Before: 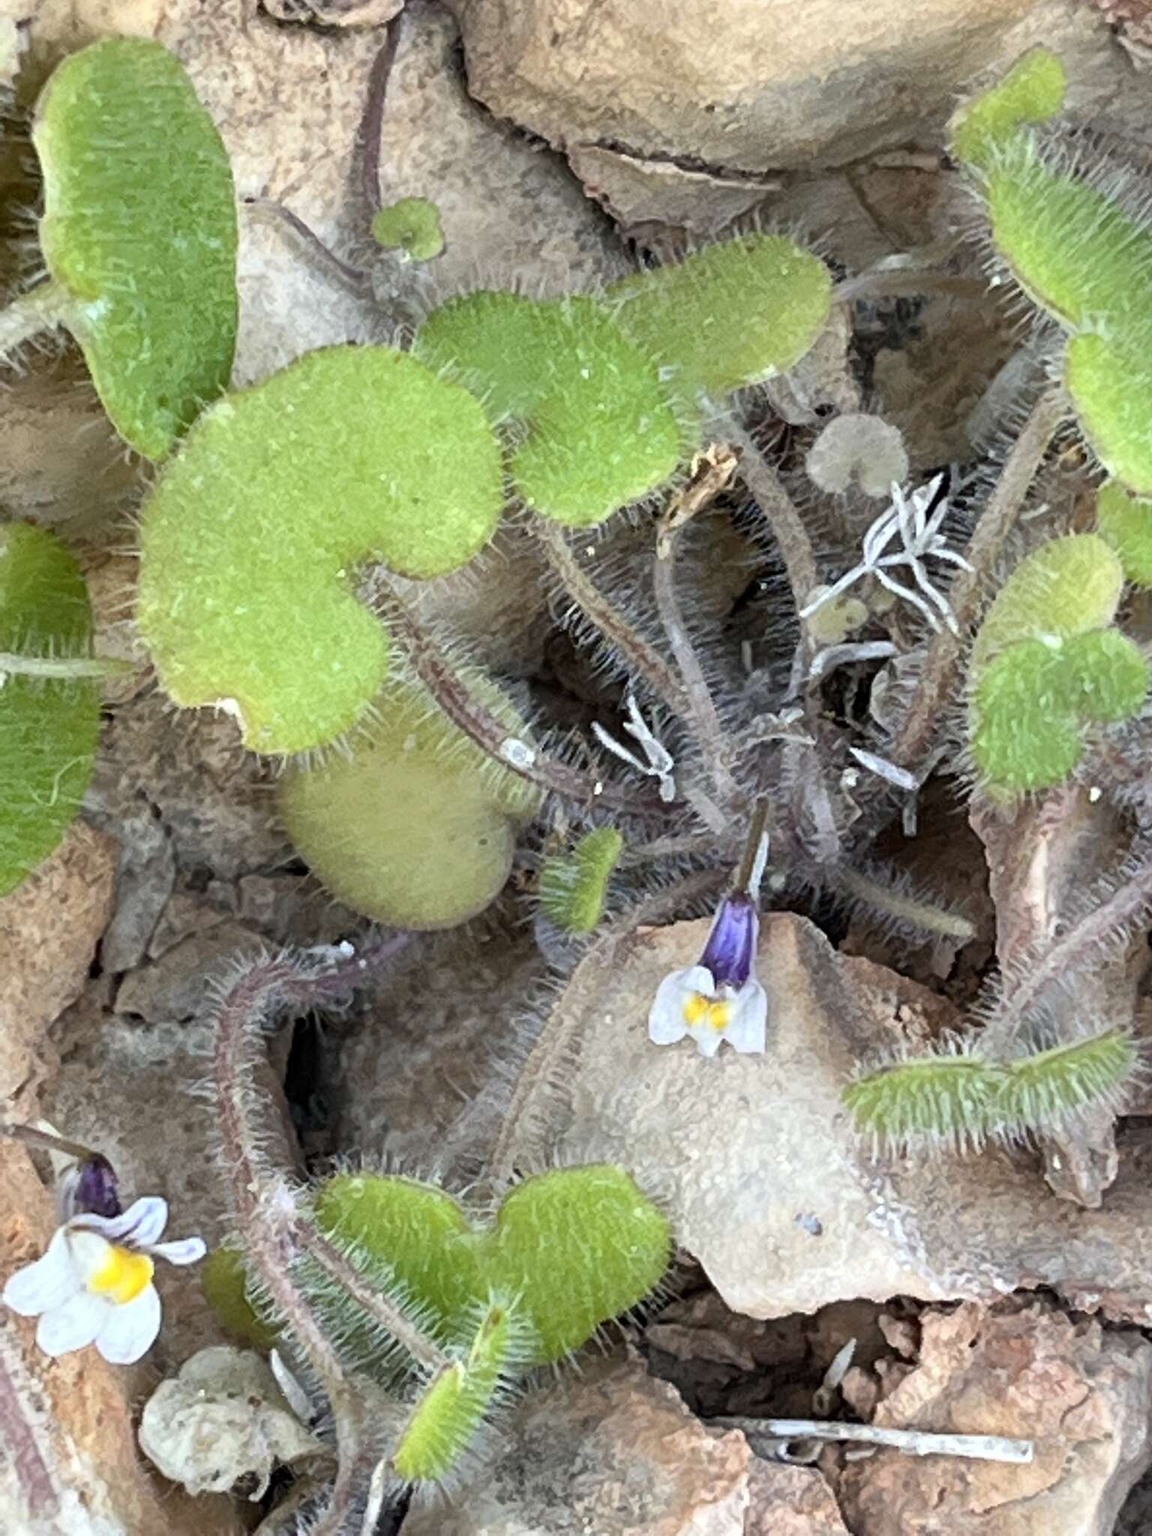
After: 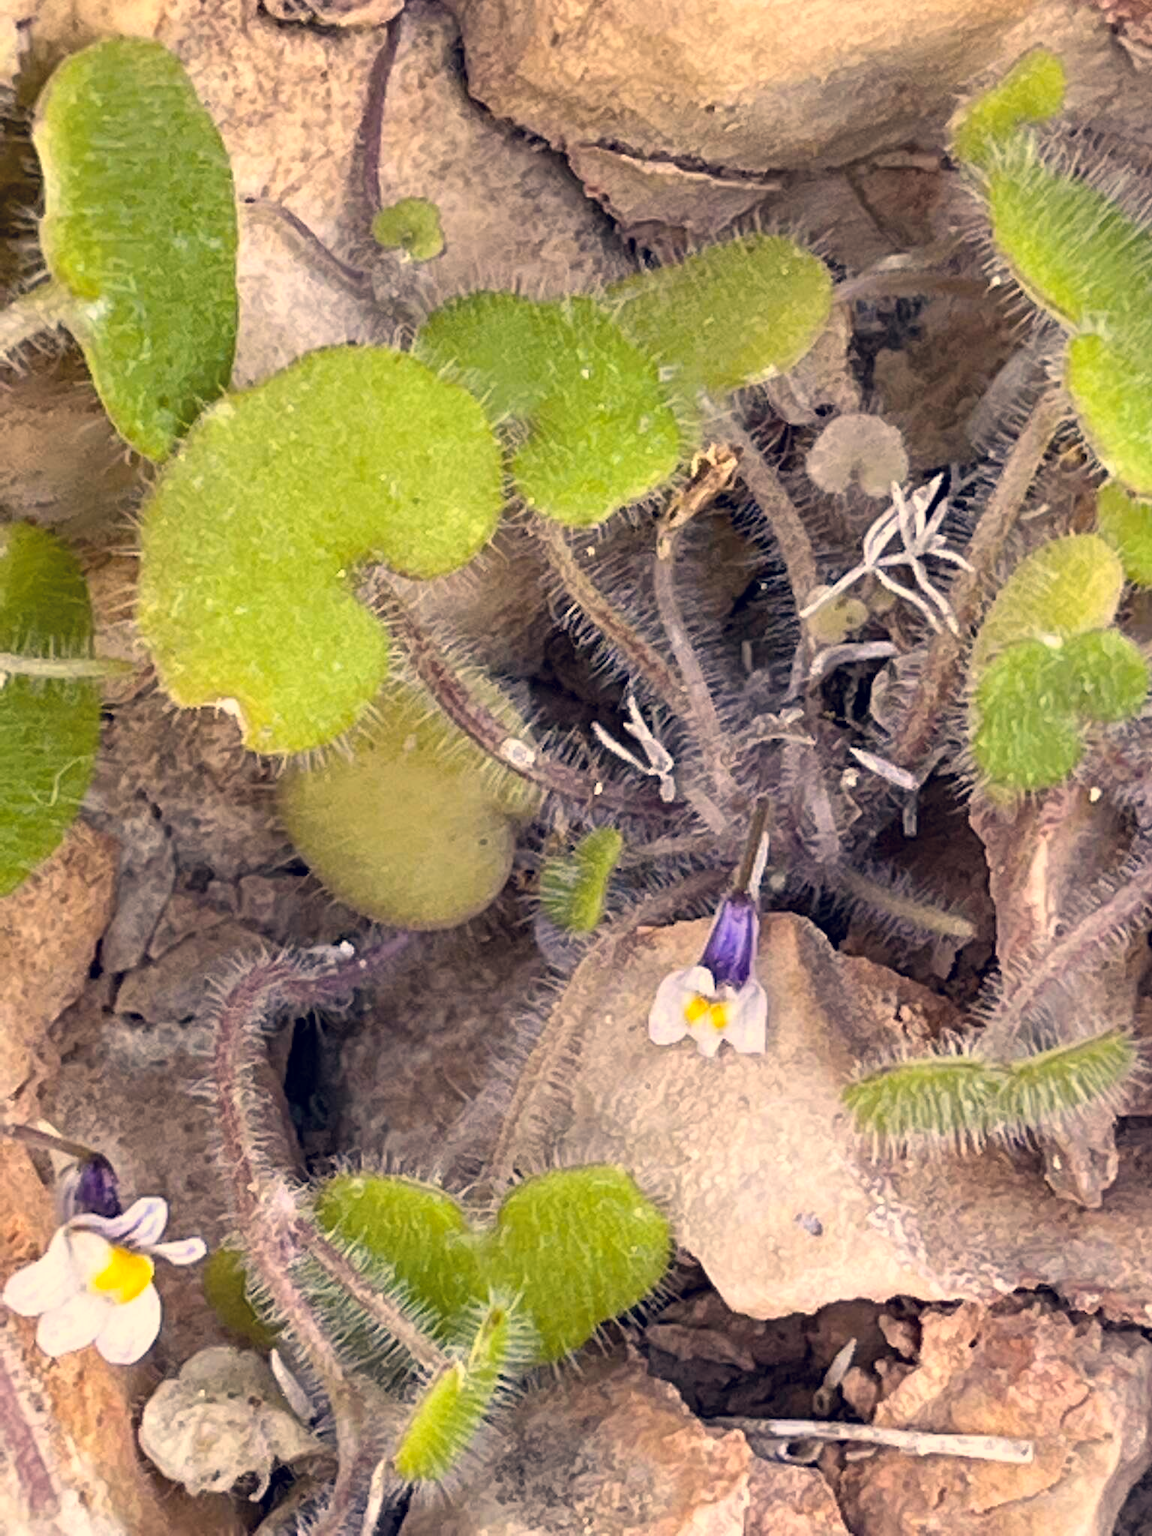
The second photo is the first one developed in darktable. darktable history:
color balance rgb: perceptual saturation grading › global saturation 30%, global vibrance 10%
color correction: highlights a* 19.59, highlights b* 27.49, shadows a* 3.46, shadows b* -17.28, saturation 0.73
